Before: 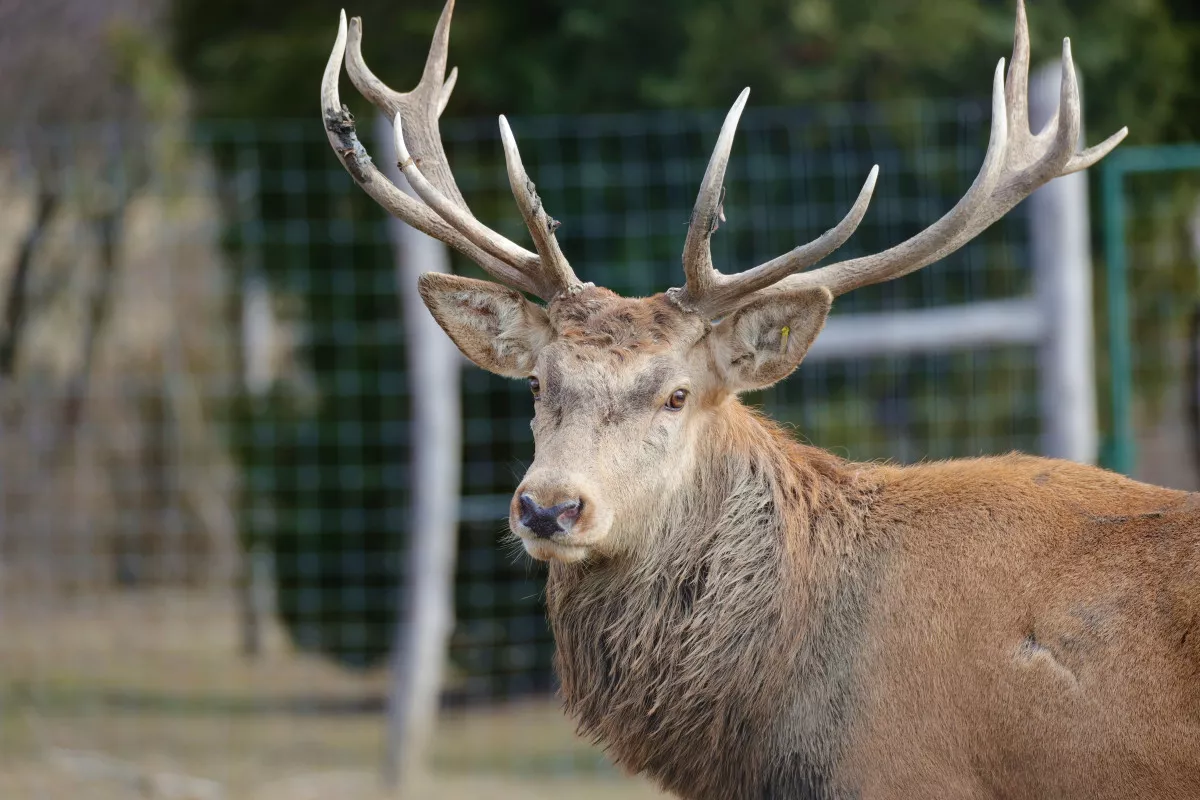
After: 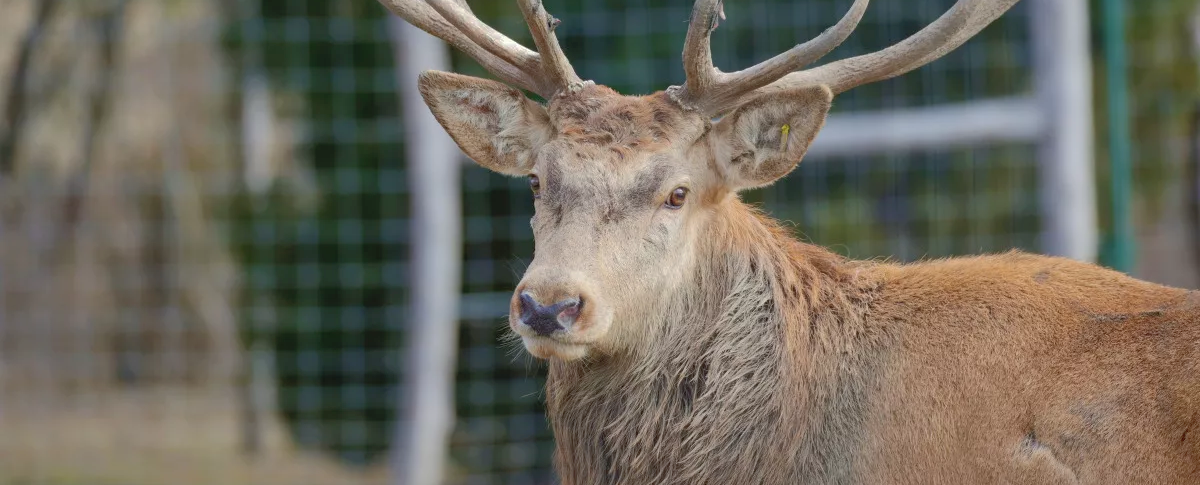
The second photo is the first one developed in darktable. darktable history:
crop and rotate: top 25.357%, bottom 13.942%
shadows and highlights: shadows 60, highlights -60
